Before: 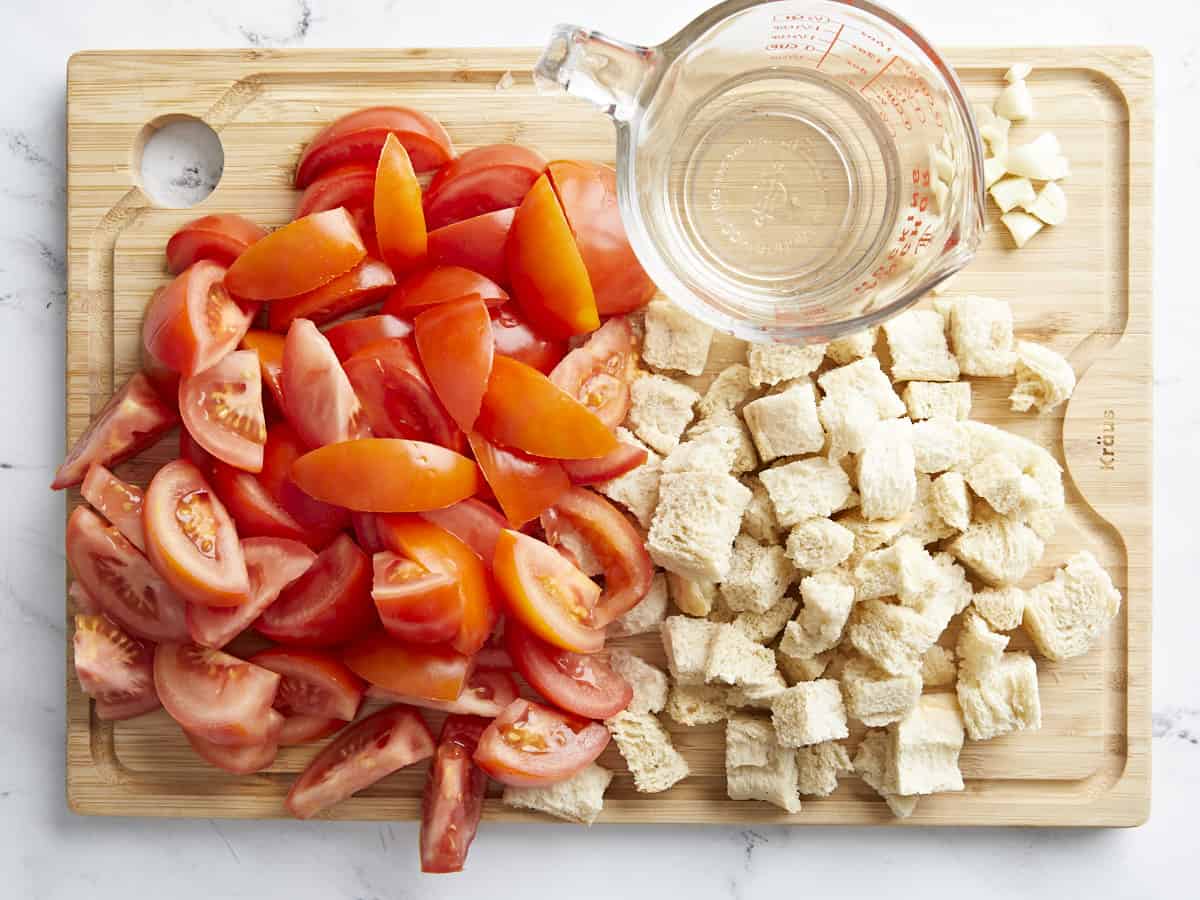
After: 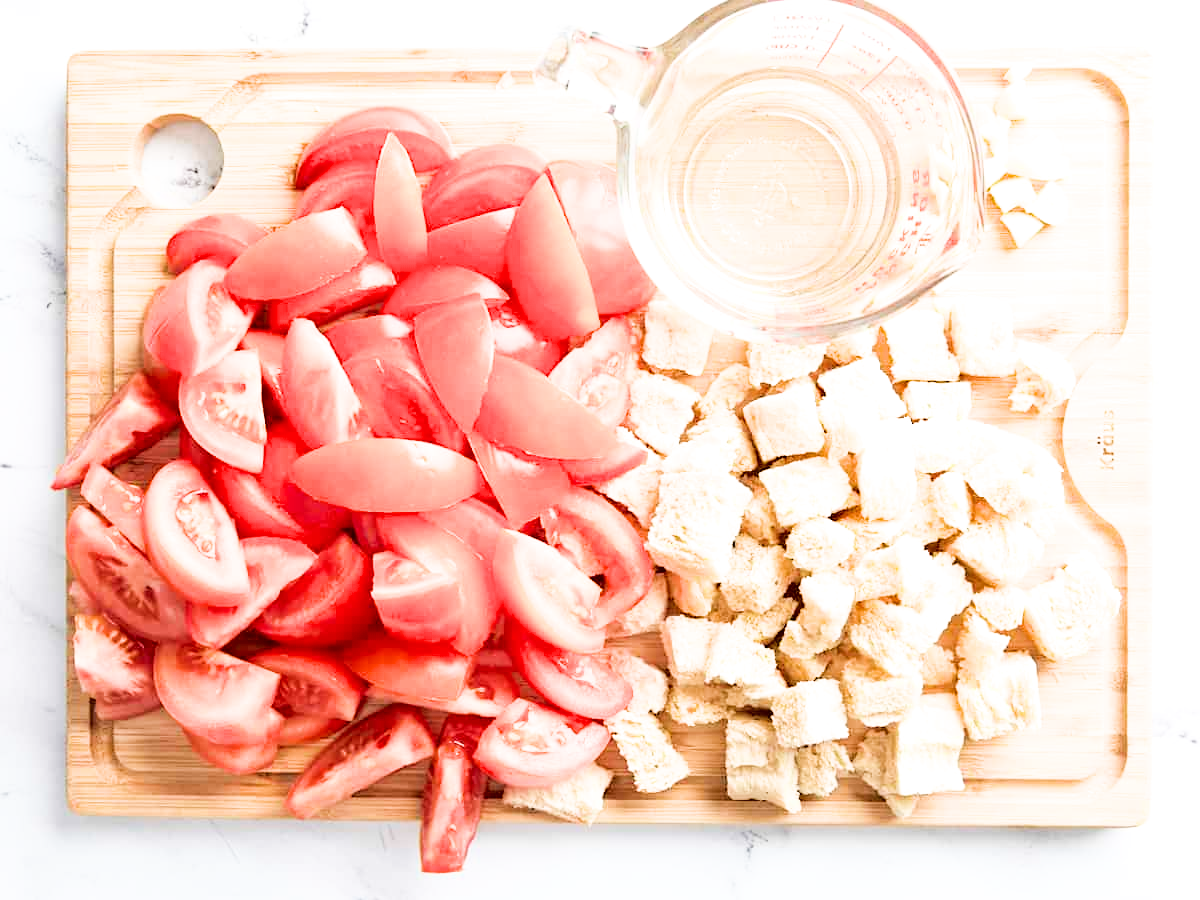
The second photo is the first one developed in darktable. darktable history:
fill light: exposure -2 EV, width 8.6
filmic rgb: black relative exposure -5 EV, white relative exposure 3.5 EV, hardness 3.19, contrast 1.2, highlights saturation mix -30%
exposure: black level correction 0, exposure 1.3 EV, compensate exposure bias true, compensate highlight preservation false
